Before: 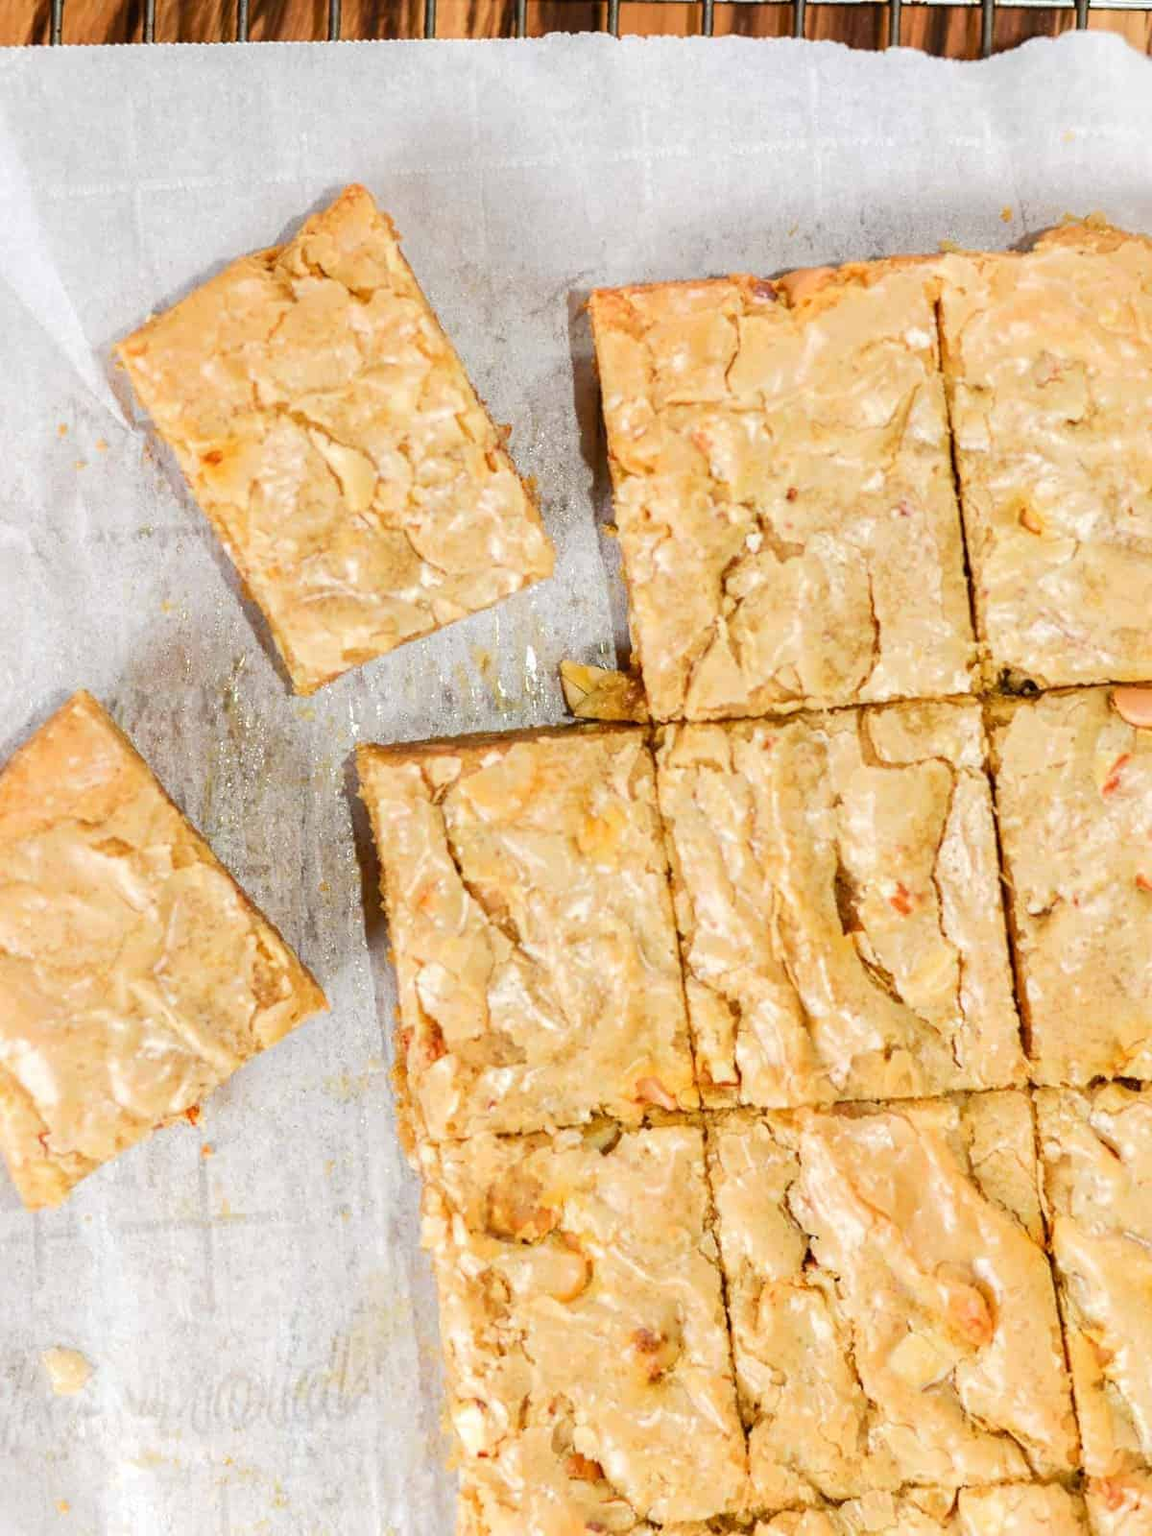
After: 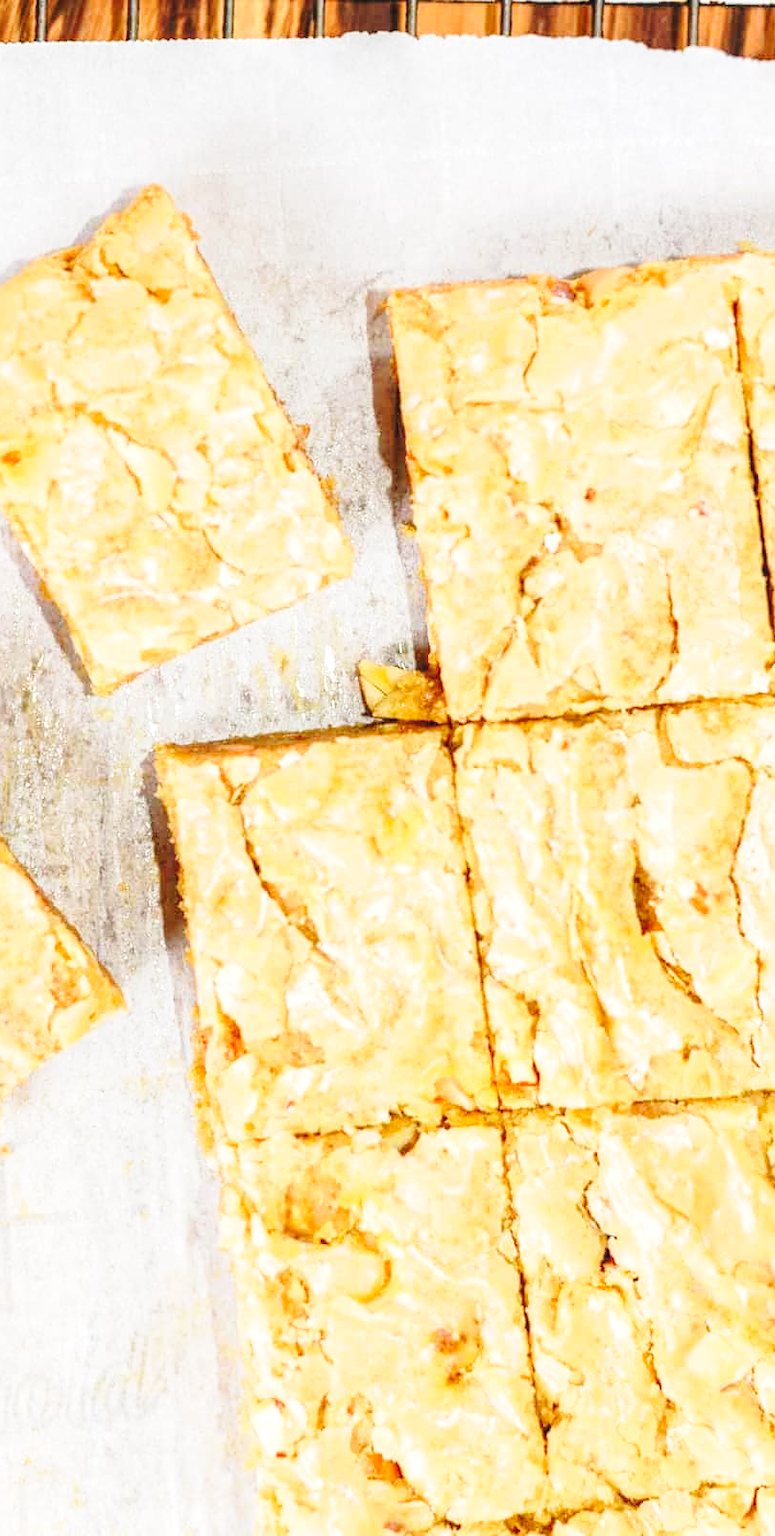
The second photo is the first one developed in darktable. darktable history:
base curve: curves: ch0 [(0, 0) (0.028, 0.03) (0.121, 0.232) (0.46, 0.748) (0.859, 0.968) (1, 1)], preserve colors none
contrast brightness saturation: brightness 0.131
crop and rotate: left 17.525%, right 15.102%
local contrast: on, module defaults
